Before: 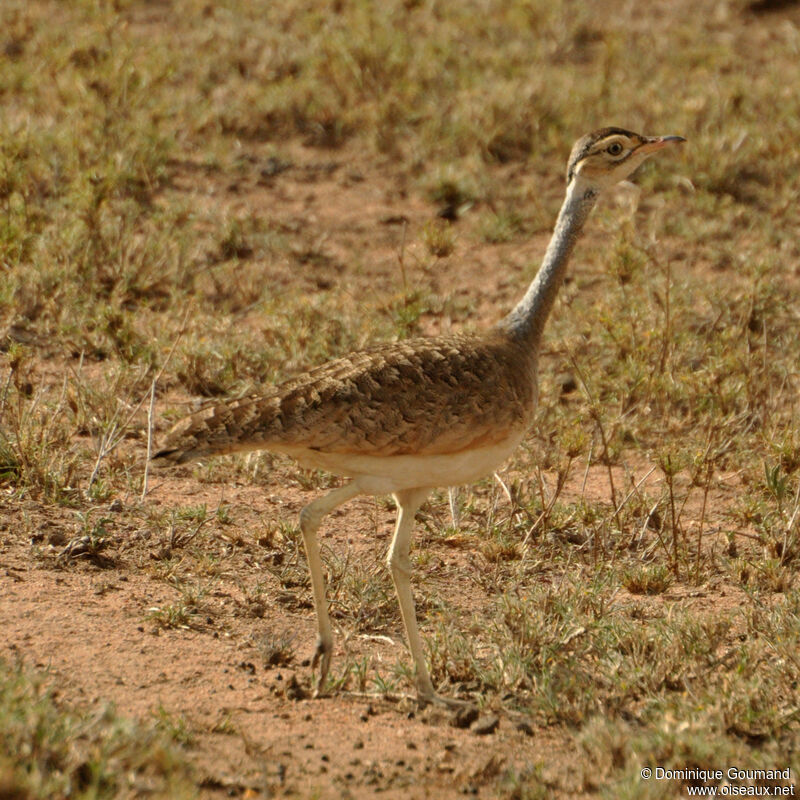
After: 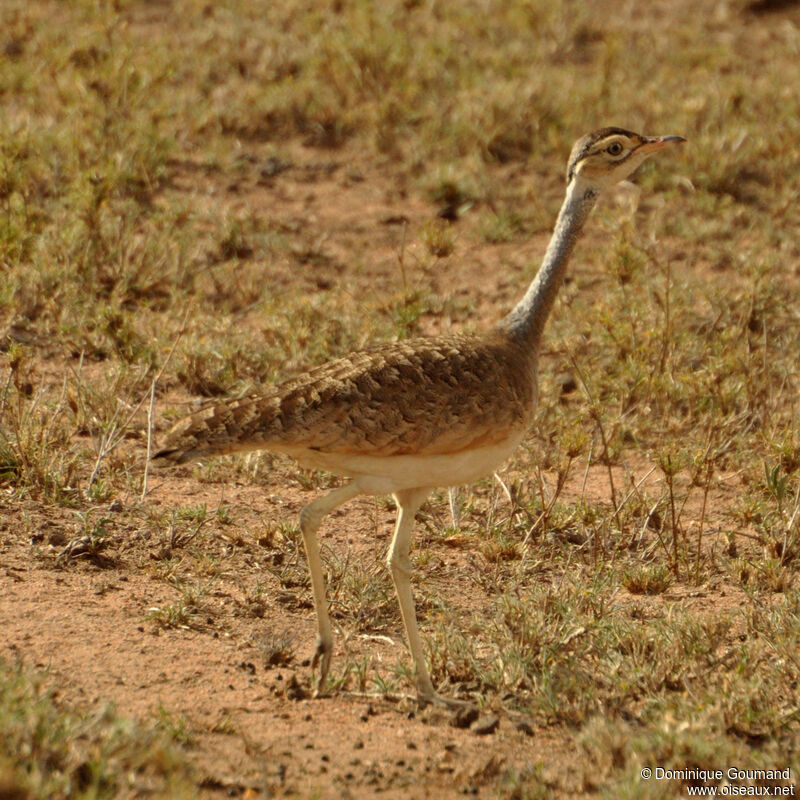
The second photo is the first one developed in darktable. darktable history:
tone equalizer: -7 EV 0.138 EV, edges refinement/feathering 500, mask exposure compensation -1.57 EV, preserve details no
color correction: highlights a* -0.893, highlights b* 4.48, shadows a* 3.64
